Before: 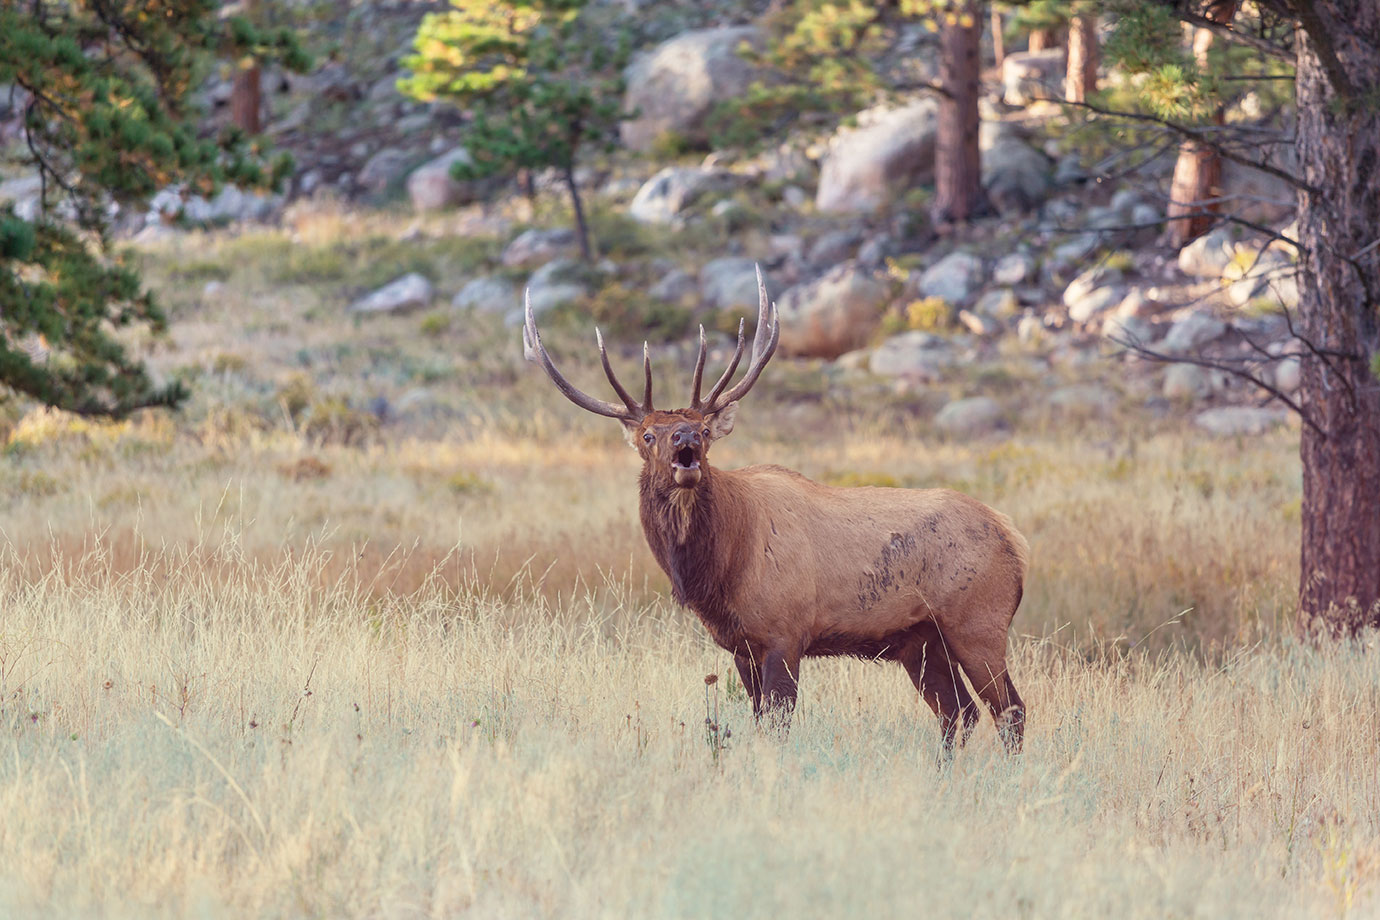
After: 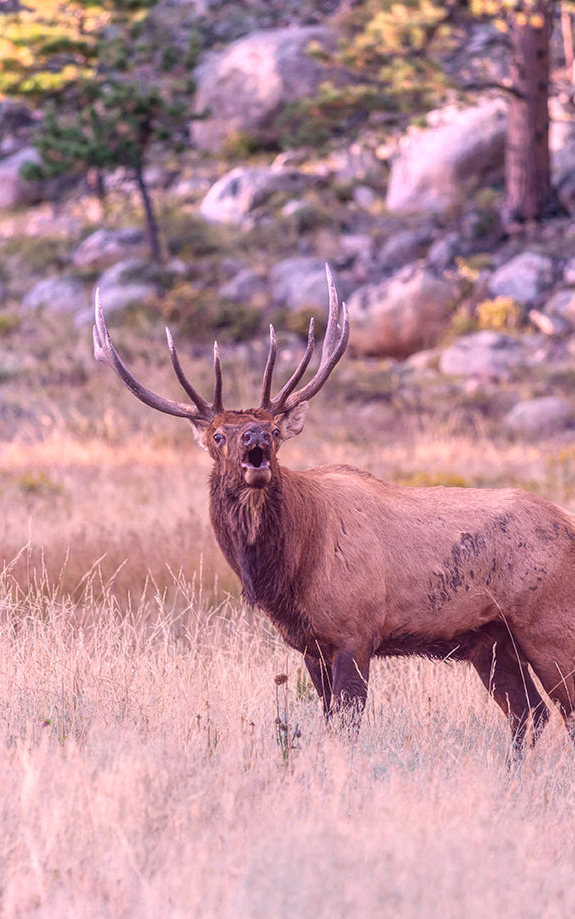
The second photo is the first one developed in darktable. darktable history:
crop: left 31.229%, right 27.105%
white balance: red 1.042, blue 1.17
local contrast: highlights 99%, shadows 86%, detail 160%, midtone range 0.2
color correction: highlights a* 14.52, highlights b* 4.84
